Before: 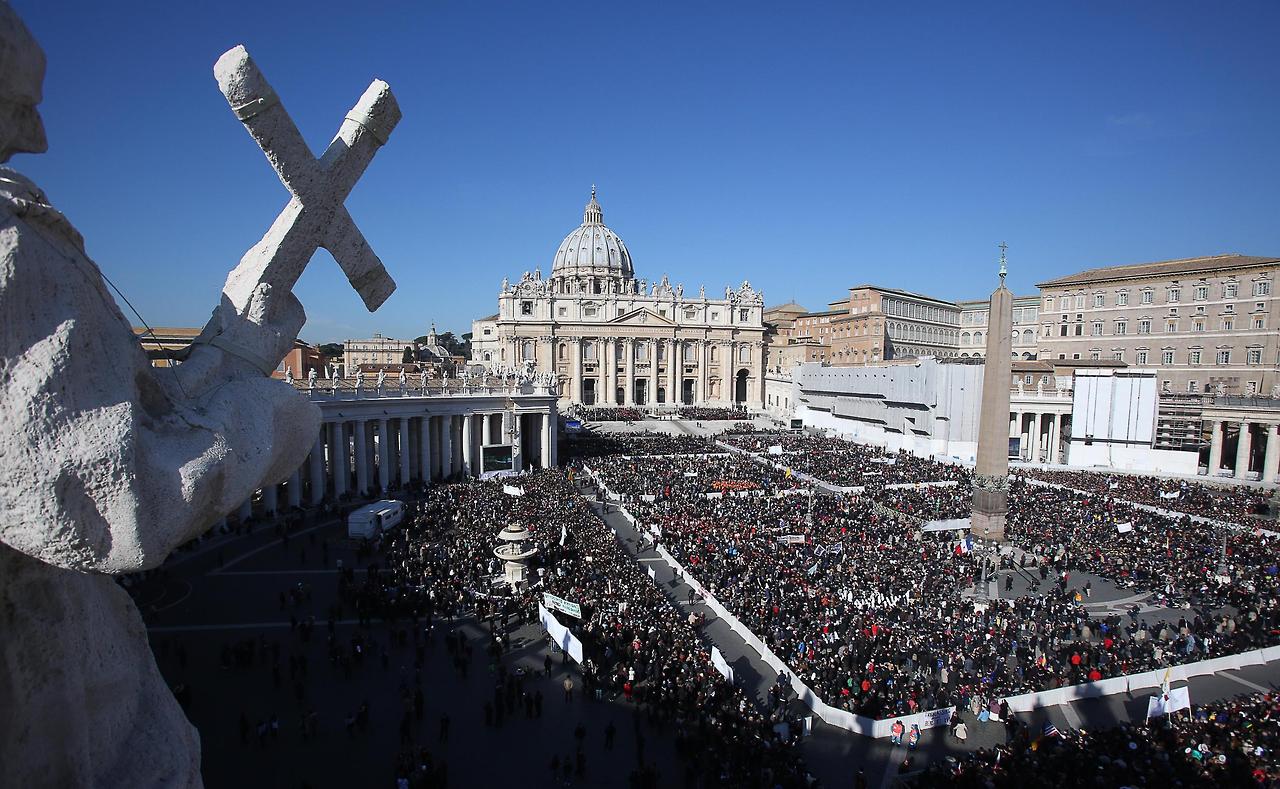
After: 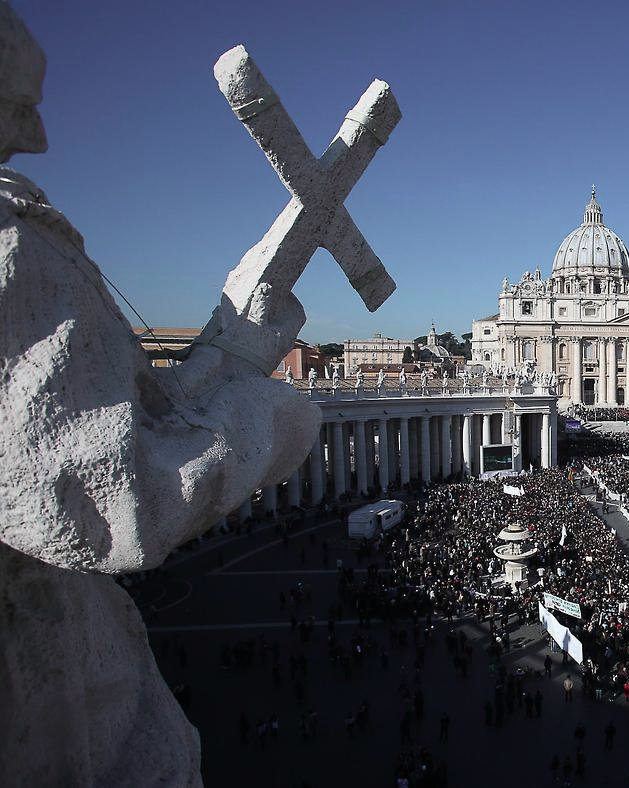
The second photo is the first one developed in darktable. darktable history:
crop and rotate: left 0%, top 0%, right 50.845%
color contrast: blue-yellow contrast 0.7
